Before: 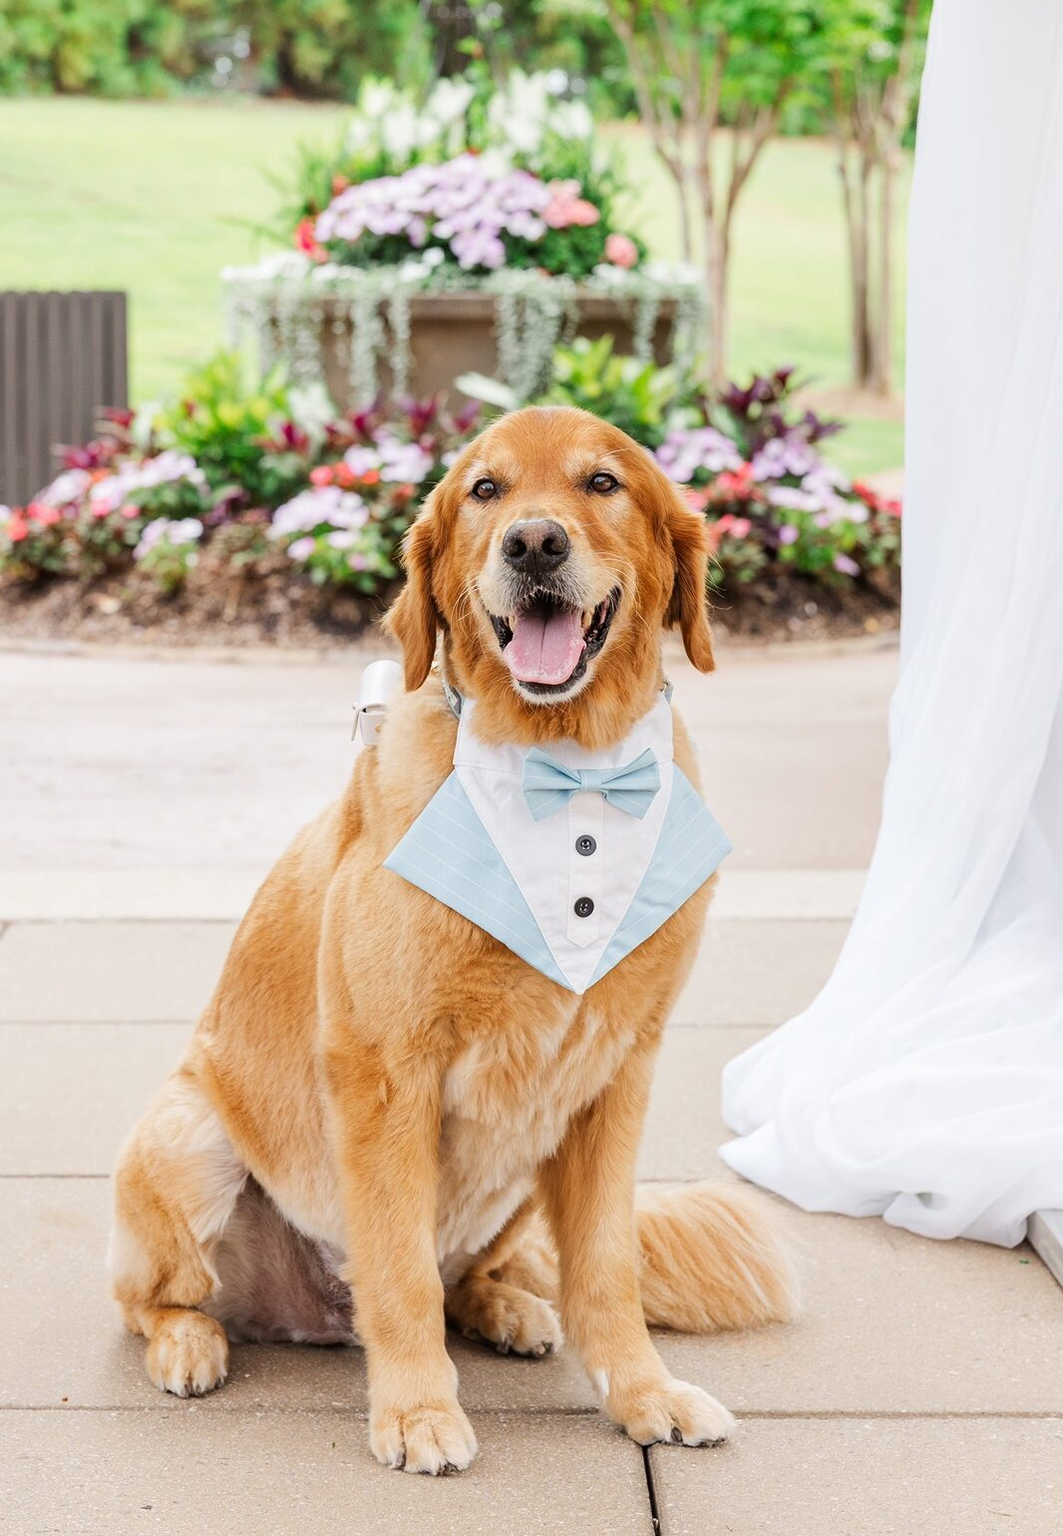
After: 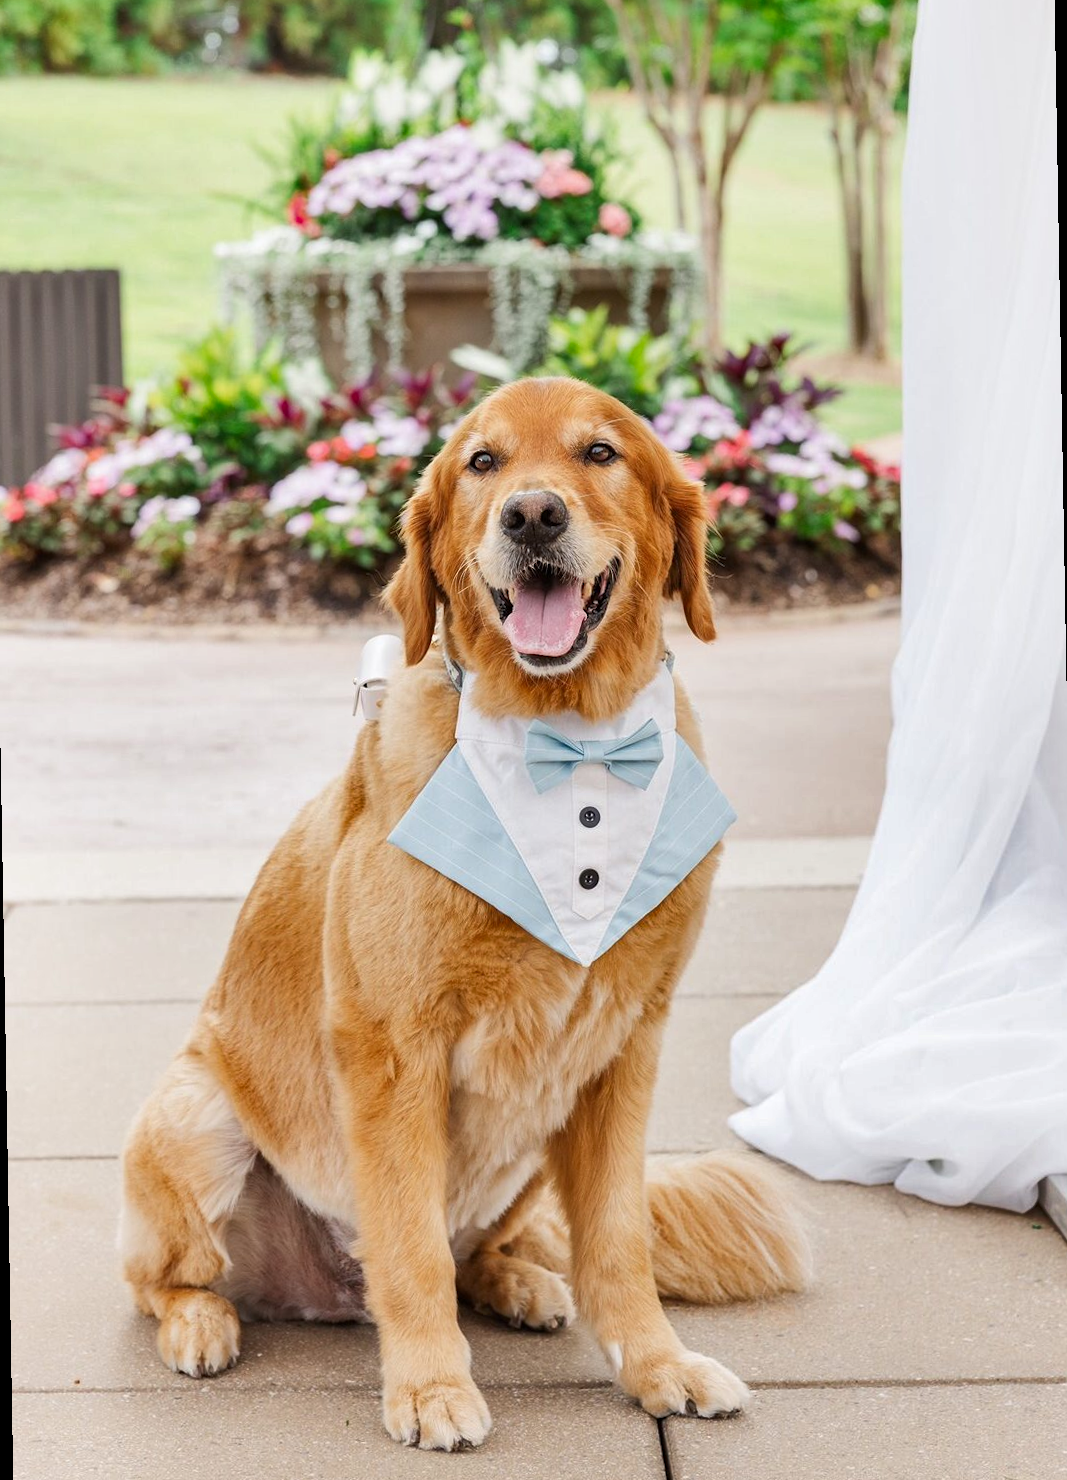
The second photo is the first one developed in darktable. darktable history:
rotate and perspective: rotation -1°, crop left 0.011, crop right 0.989, crop top 0.025, crop bottom 0.975
shadows and highlights: low approximation 0.01, soften with gaussian
